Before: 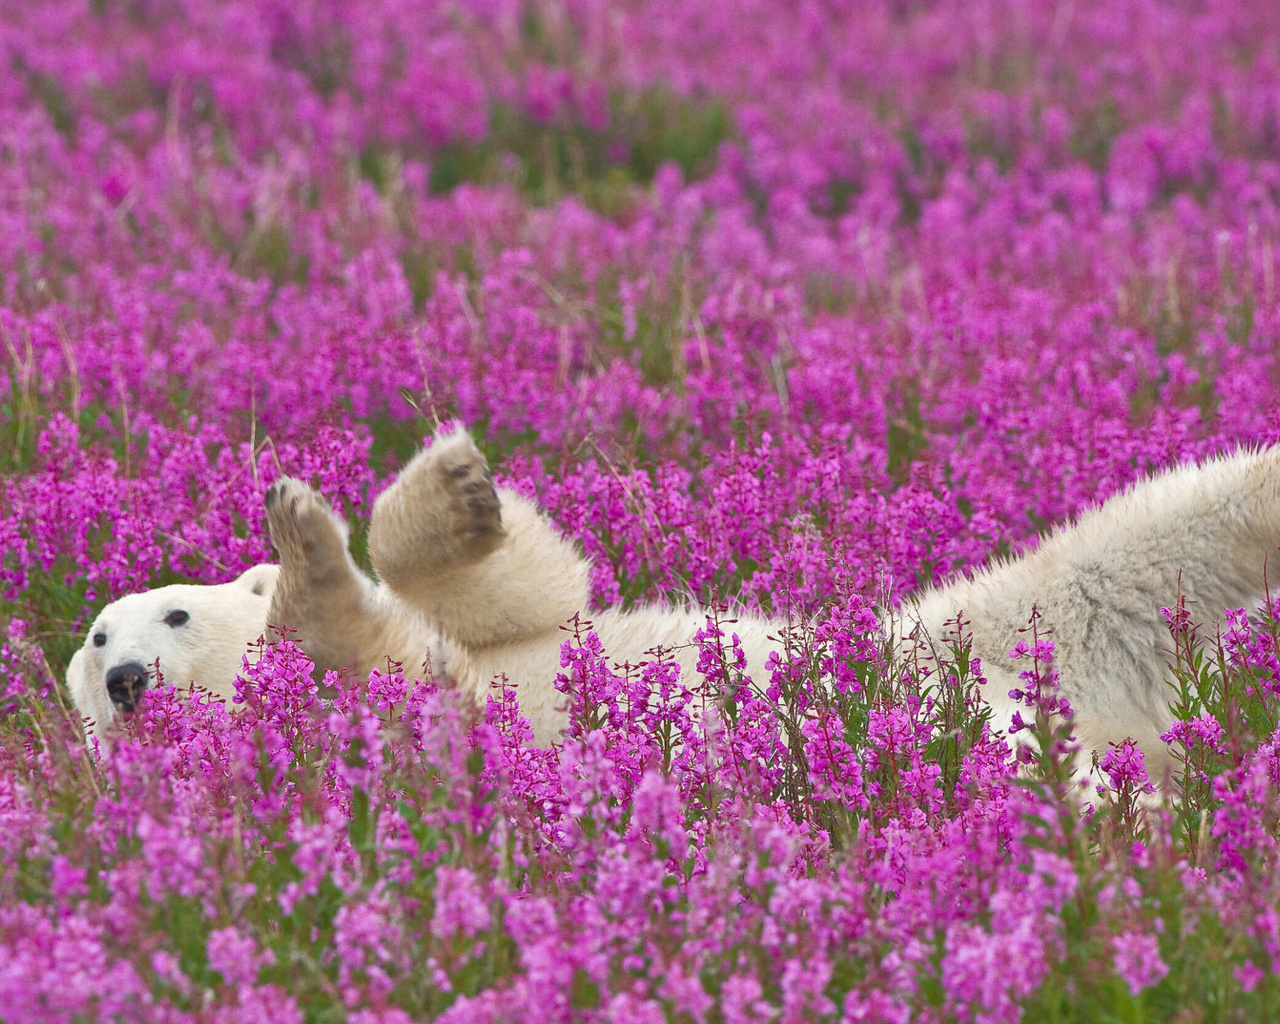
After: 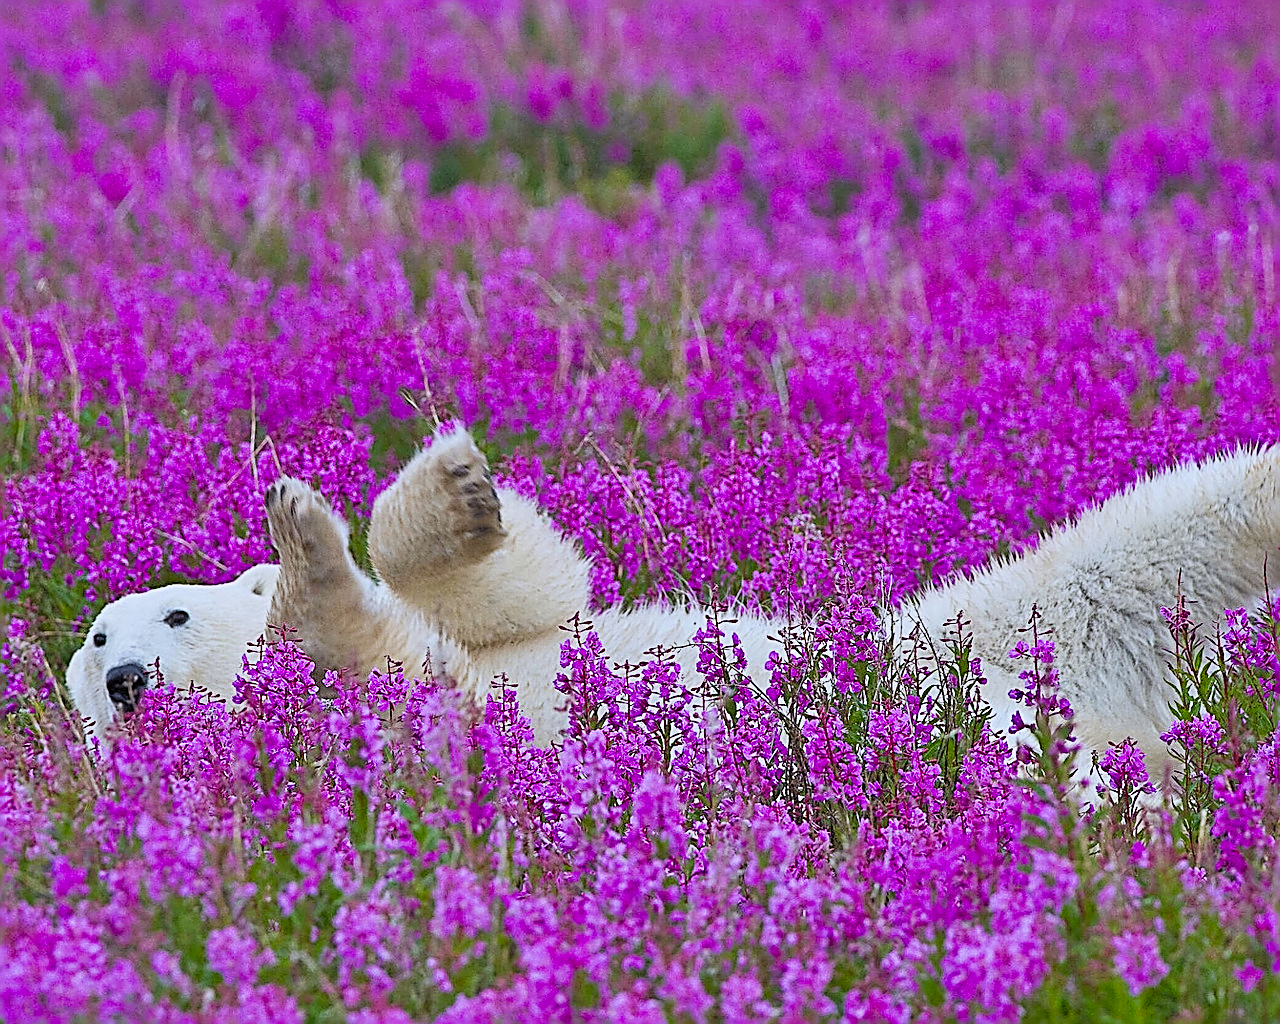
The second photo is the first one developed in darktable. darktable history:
white balance: red 0.926, green 1.003, blue 1.133
filmic rgb: black relative exposure -7.75 EV, white relative exposure 4.4 EV, threshold 3 EV, target black luminance 0%, hardness 3.76, latitude 50.51%, contrast 1.074, highlights saturation mix 10%, shadows ↔ highlights balance -0.22%, color science v4 (2020), enable highlight reconstruction true
sharpen: amount 1.861
exposure: black level correction 0.001, exposure 0.14 EV, compensate highlight preservation false
